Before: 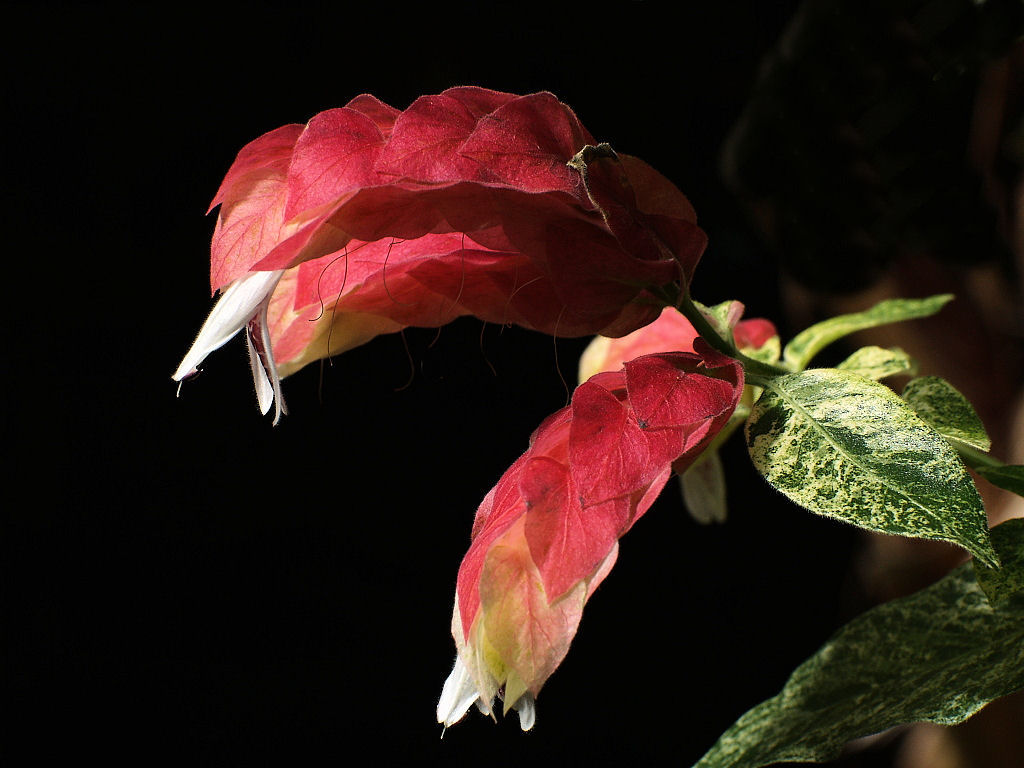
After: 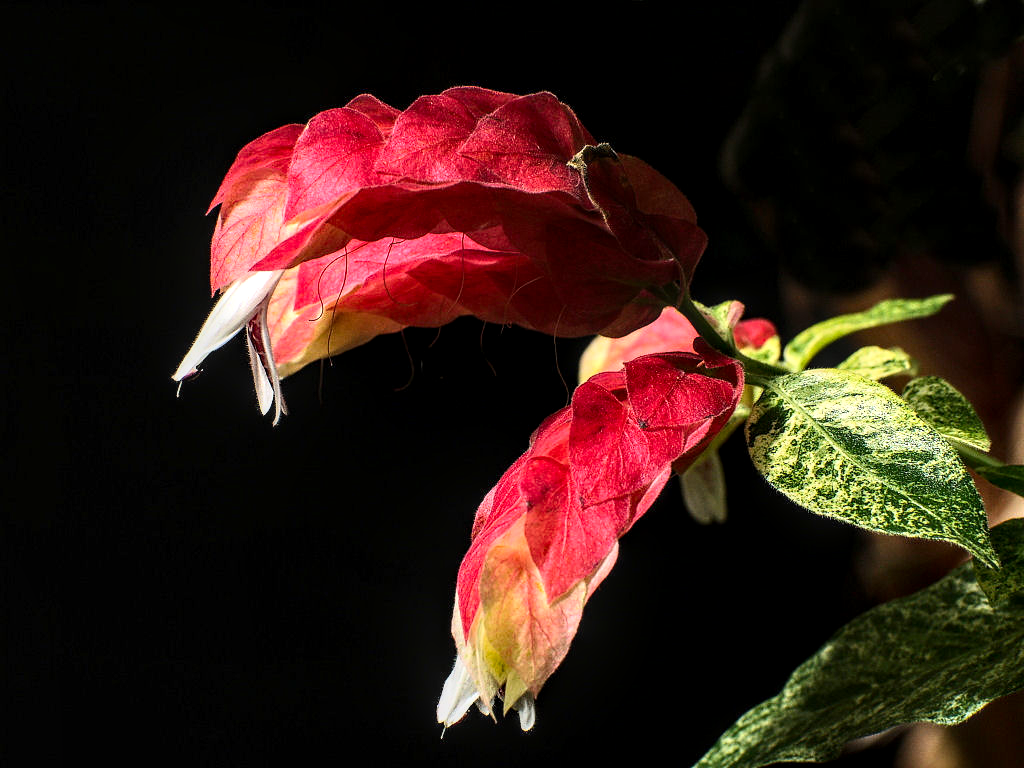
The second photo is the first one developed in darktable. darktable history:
local contrast: detail 150%
contrast brightness saturation: contrast 0.229, brightness 0.099, saturation 0.289
